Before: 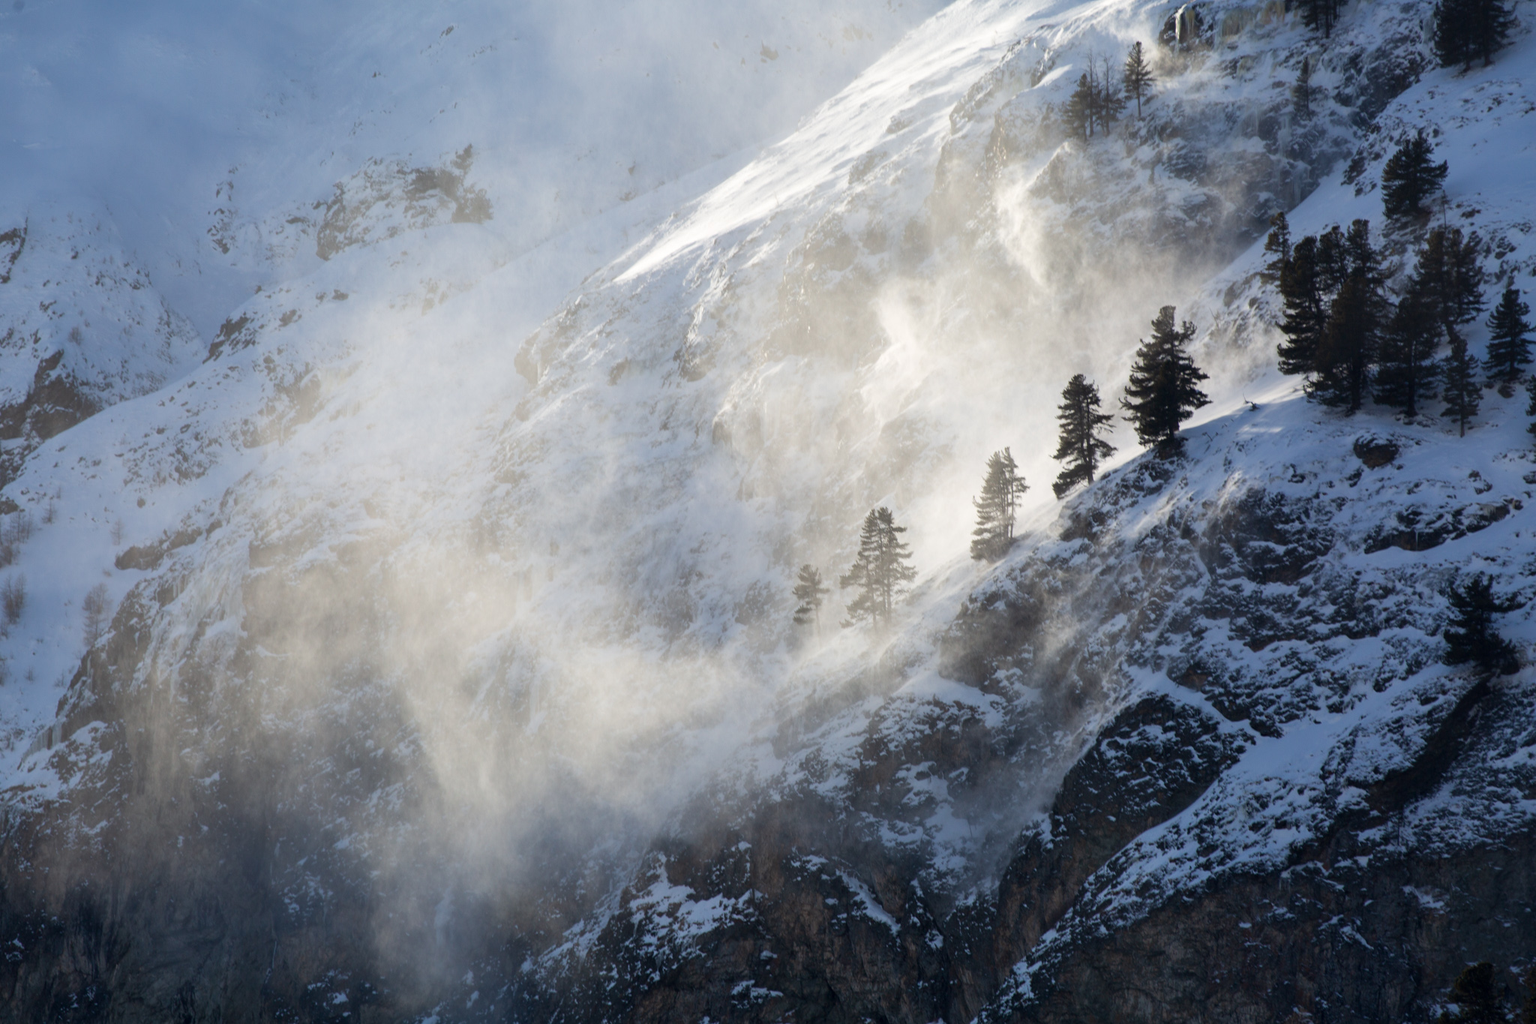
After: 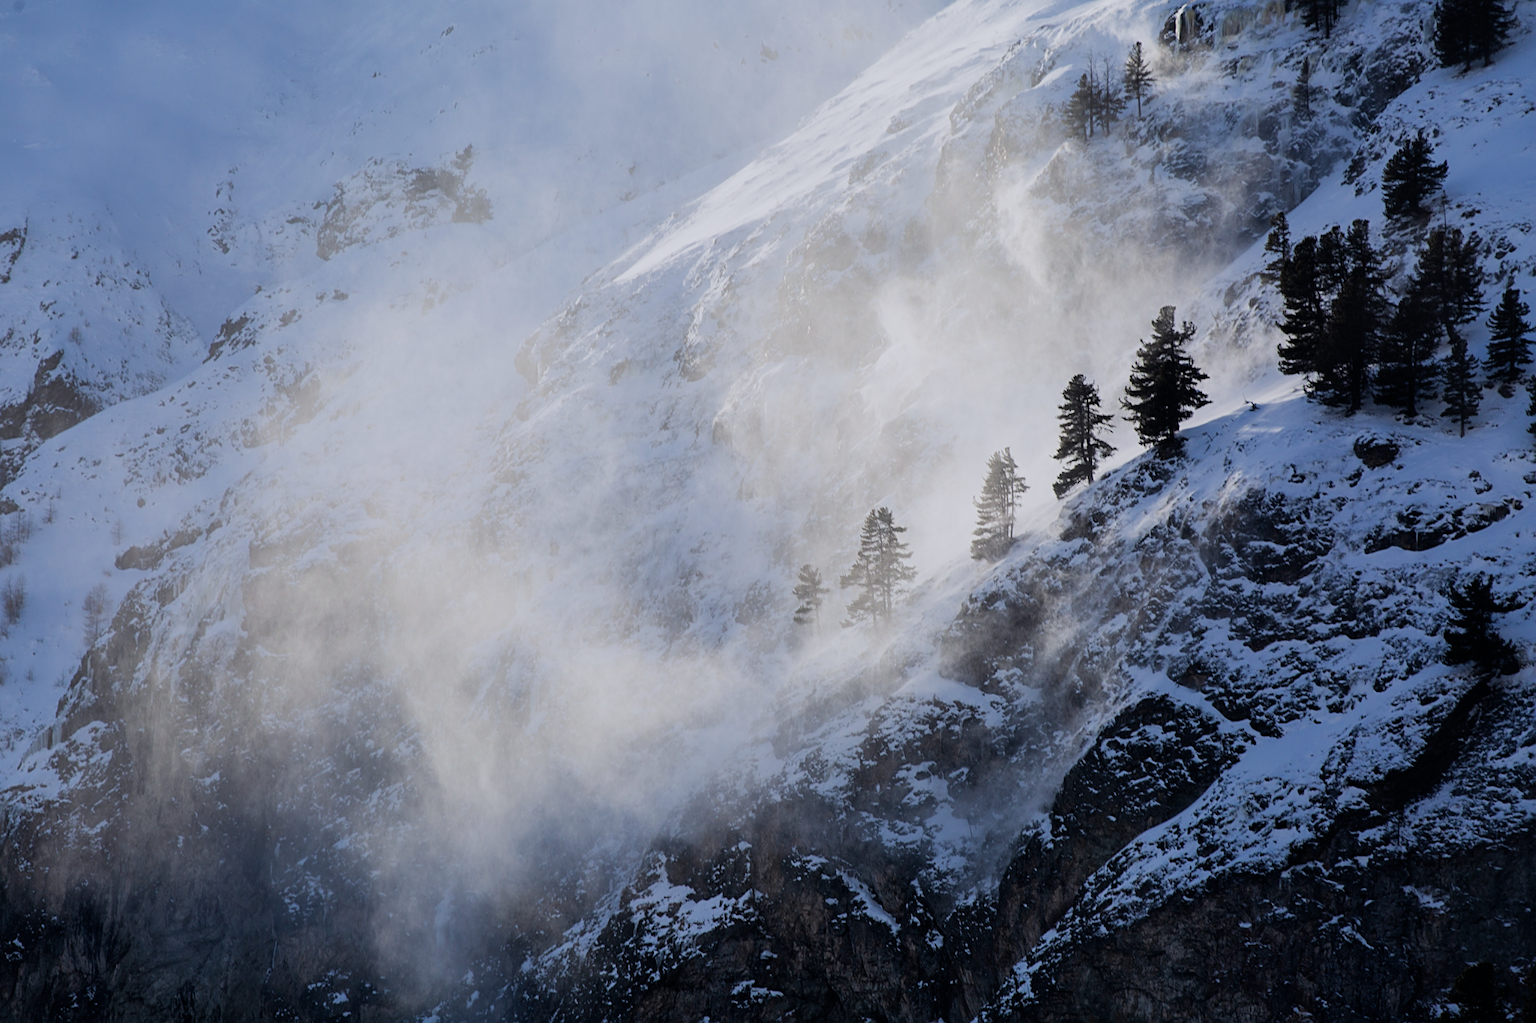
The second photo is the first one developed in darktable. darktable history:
filmic rgb: black relative exposure -7.65 EV, white relative exposure 4.56 EV, hardness 3.61, contrast 1.061
color calibration: illuminant as shot in camera, x 0.358, y 0.373, temperature 4628.91 K
exposure: compensate highlight preservation false
sharpen: on, module defaults
